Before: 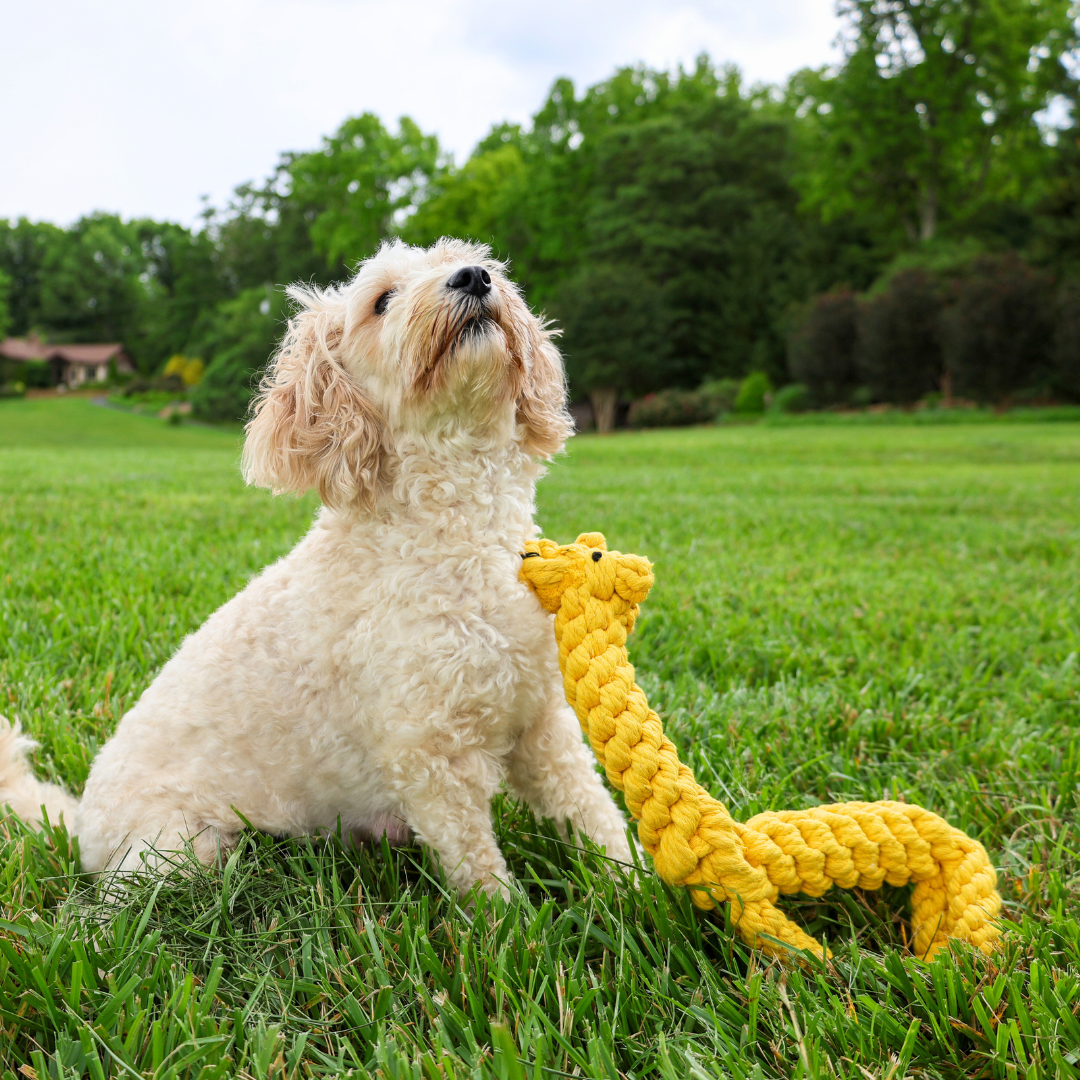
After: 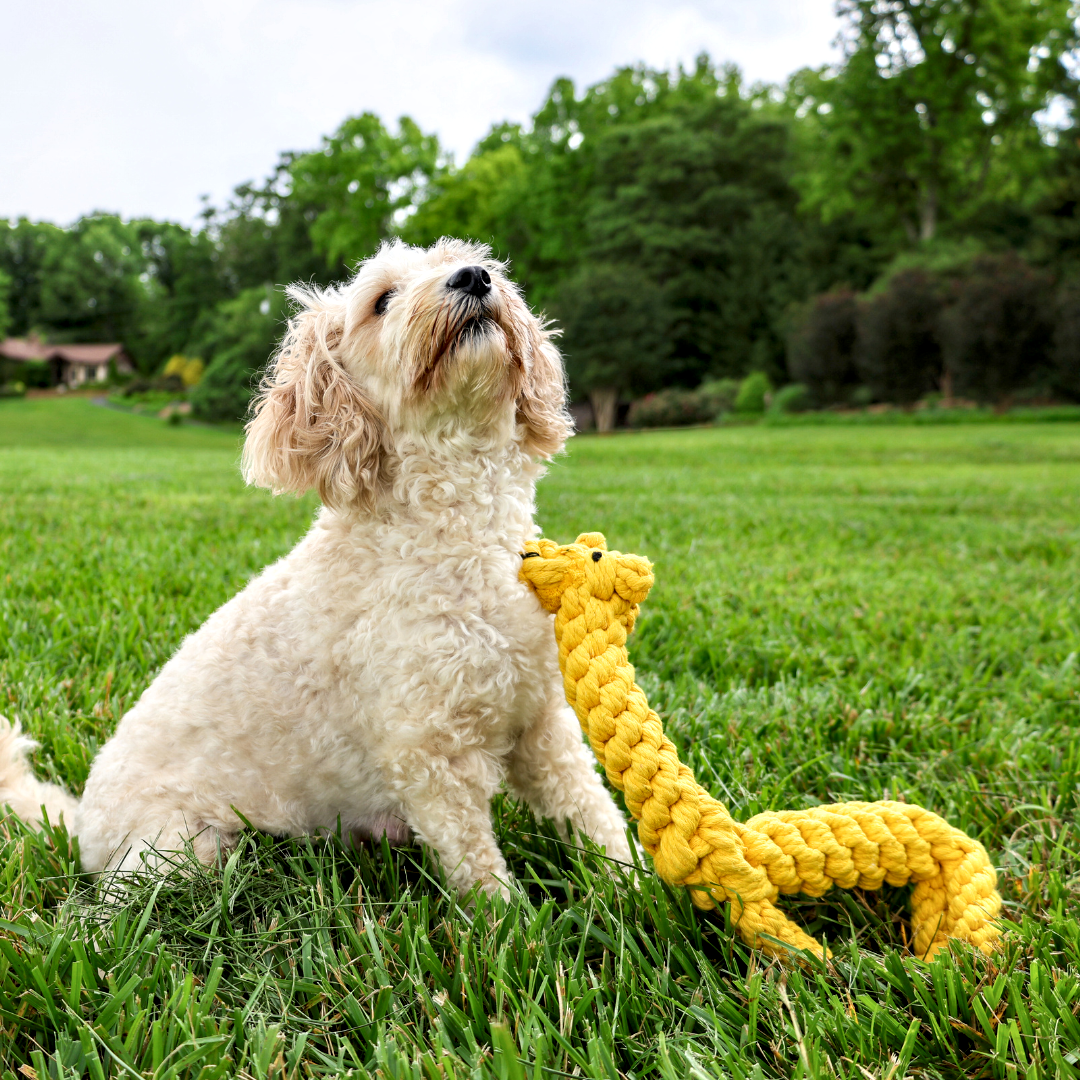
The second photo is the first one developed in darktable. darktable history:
exposure: compensate exposure bias true, compensate highlight preservation false
contrast equalizer: octaves 7, y [[0.586, 0.584, 0.576, 0.565, 0.552, 0.539], [0.5 ×6], [0.97, 0.959, 0.919, 0.859, 0.789, 0.717], [0 ×6], [0 ×6]]
tone equalizer: on, module defaults
